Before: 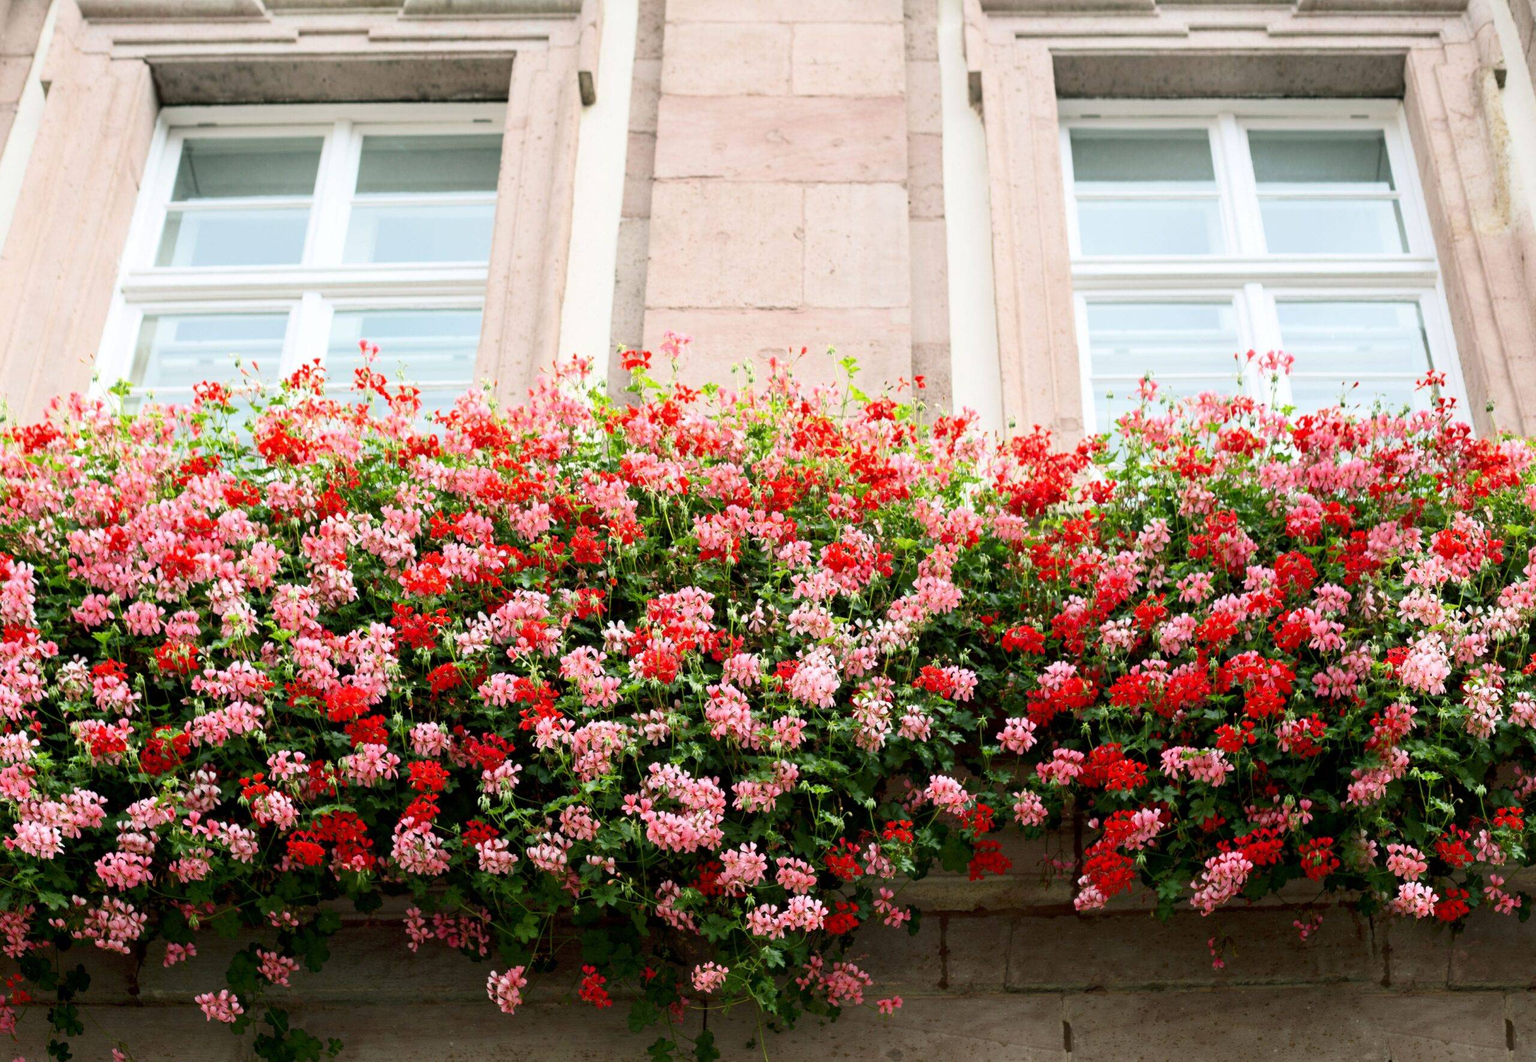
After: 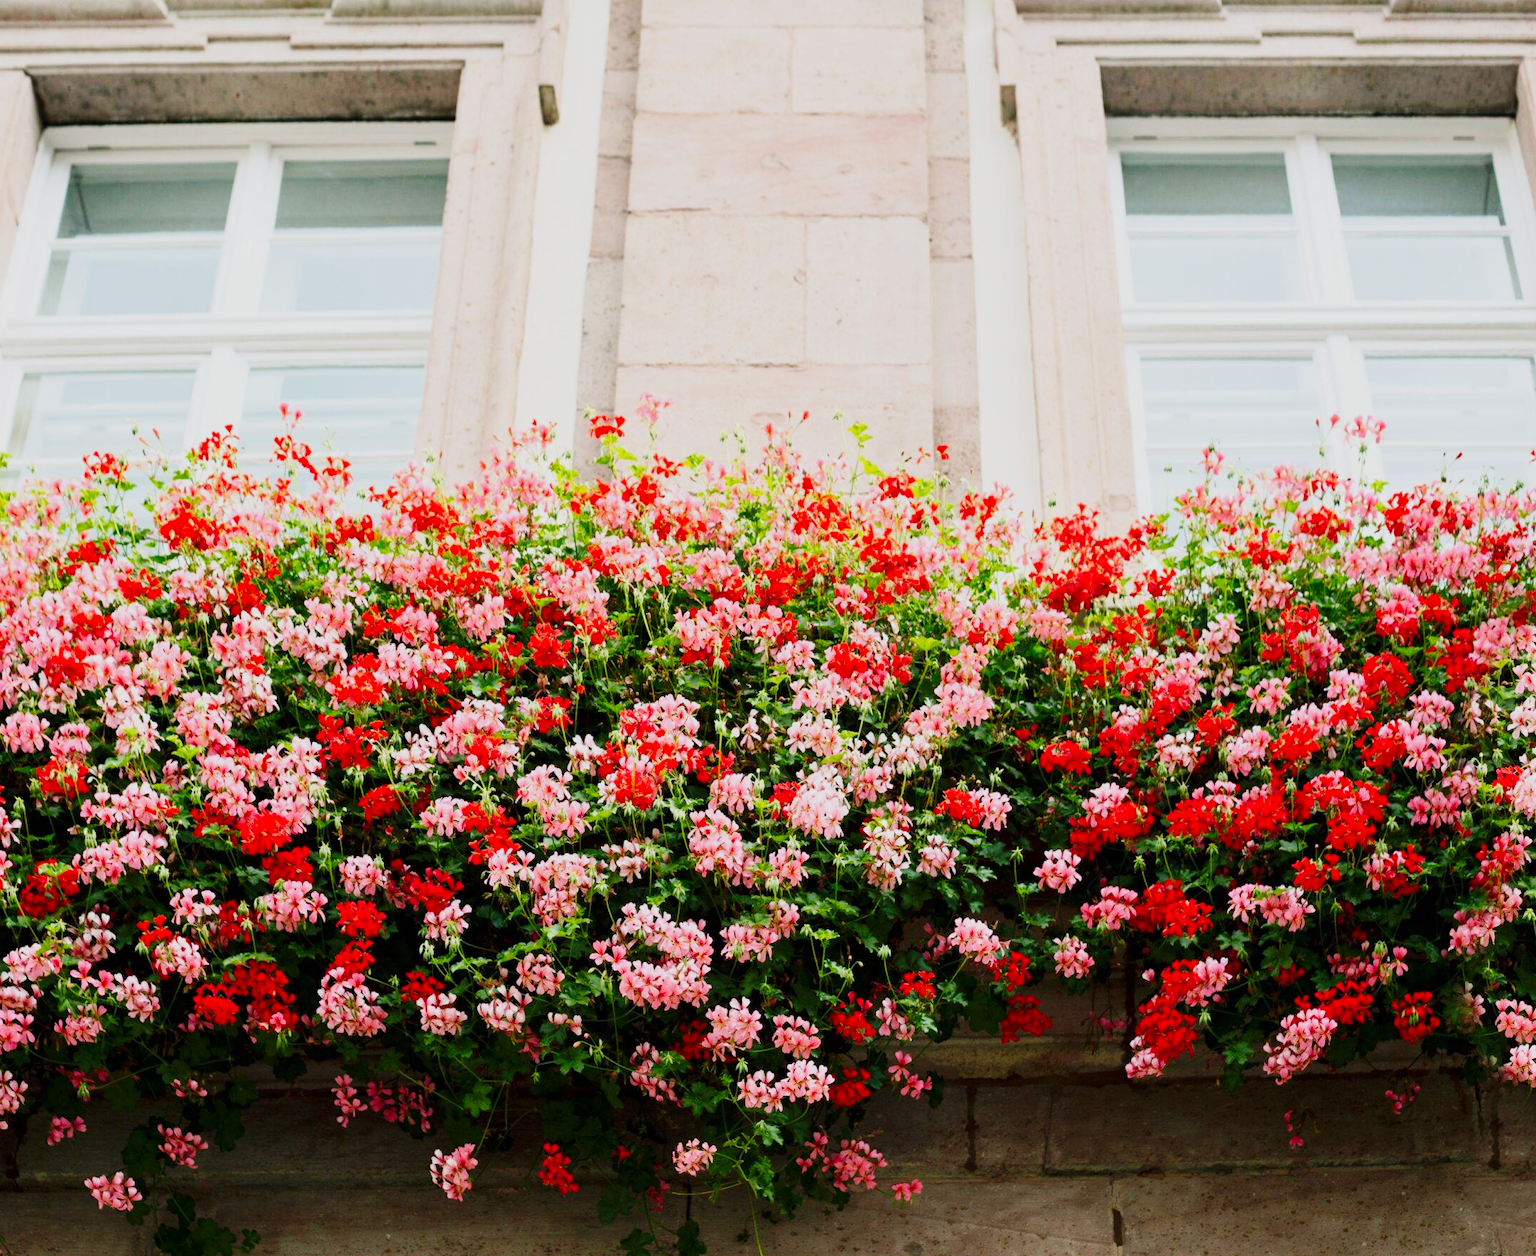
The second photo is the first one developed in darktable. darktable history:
crop: left 8.055%, right 7.476%
shadows and highlights: radius 121.4, shadows 21.62, white point adjustment -9.65, highlights -14.21, soften with gaussian
base curve: curves: ch0 [(0, 0) (0.032, 0.025) (0.121, 0.166) (0.206, 0.329) (0.605, 0.79) (1, 1)], preserve colors none
